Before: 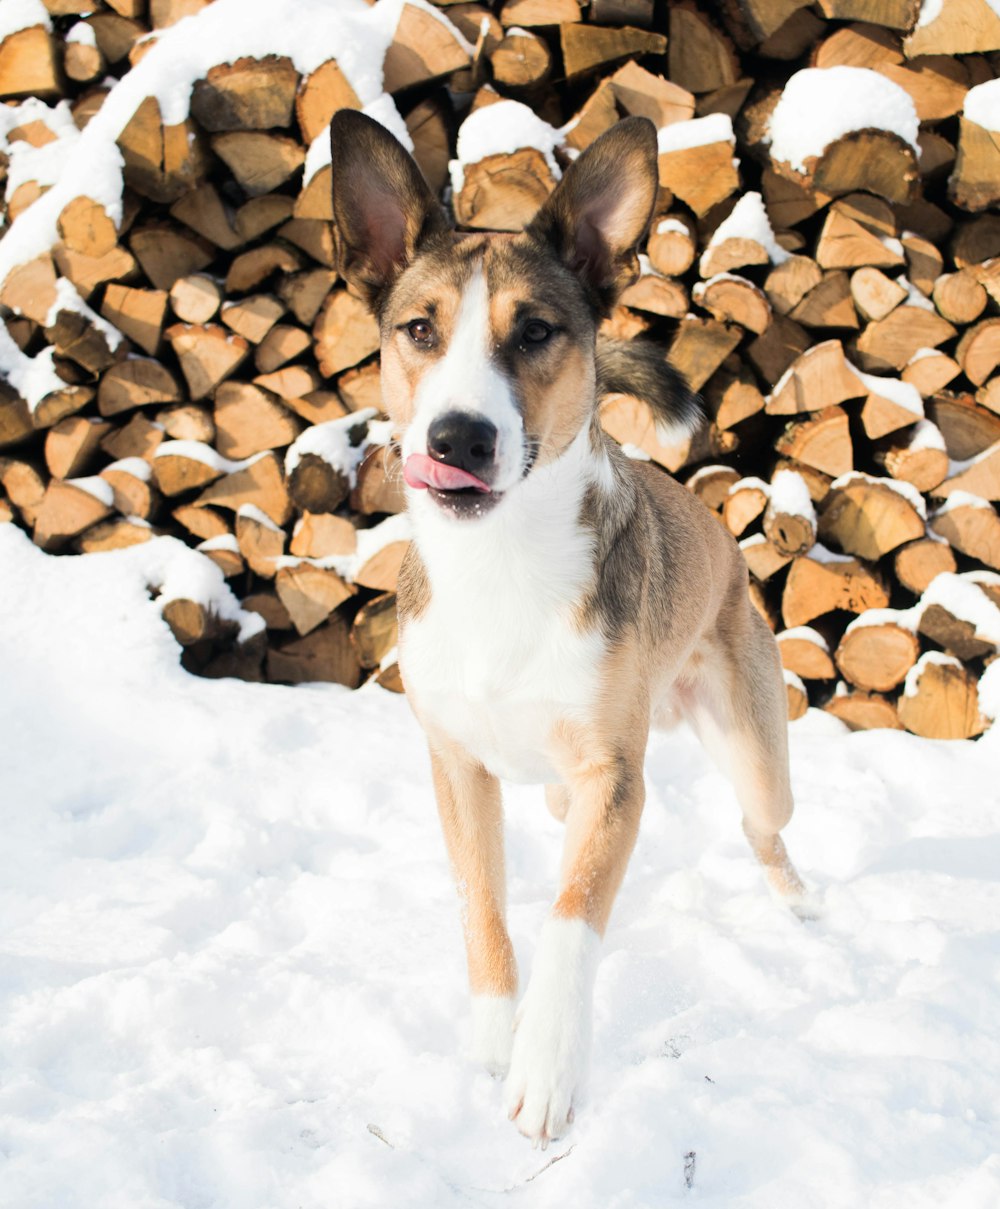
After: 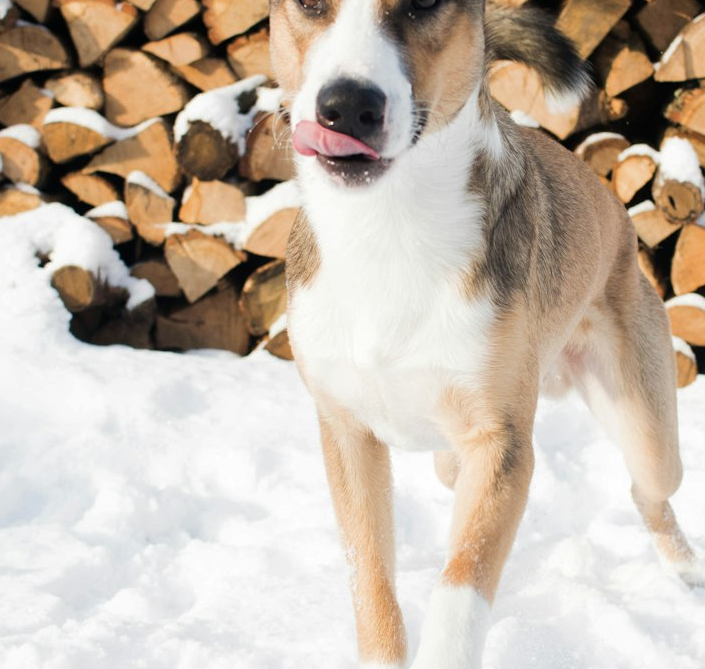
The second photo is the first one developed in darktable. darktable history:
crop: left 11.123%, top 27.61%, right 18.3%, bottom 17.034%
base curve: curves: ch0 [(0, 0) (0.74, 0.67) (1, 1)]
